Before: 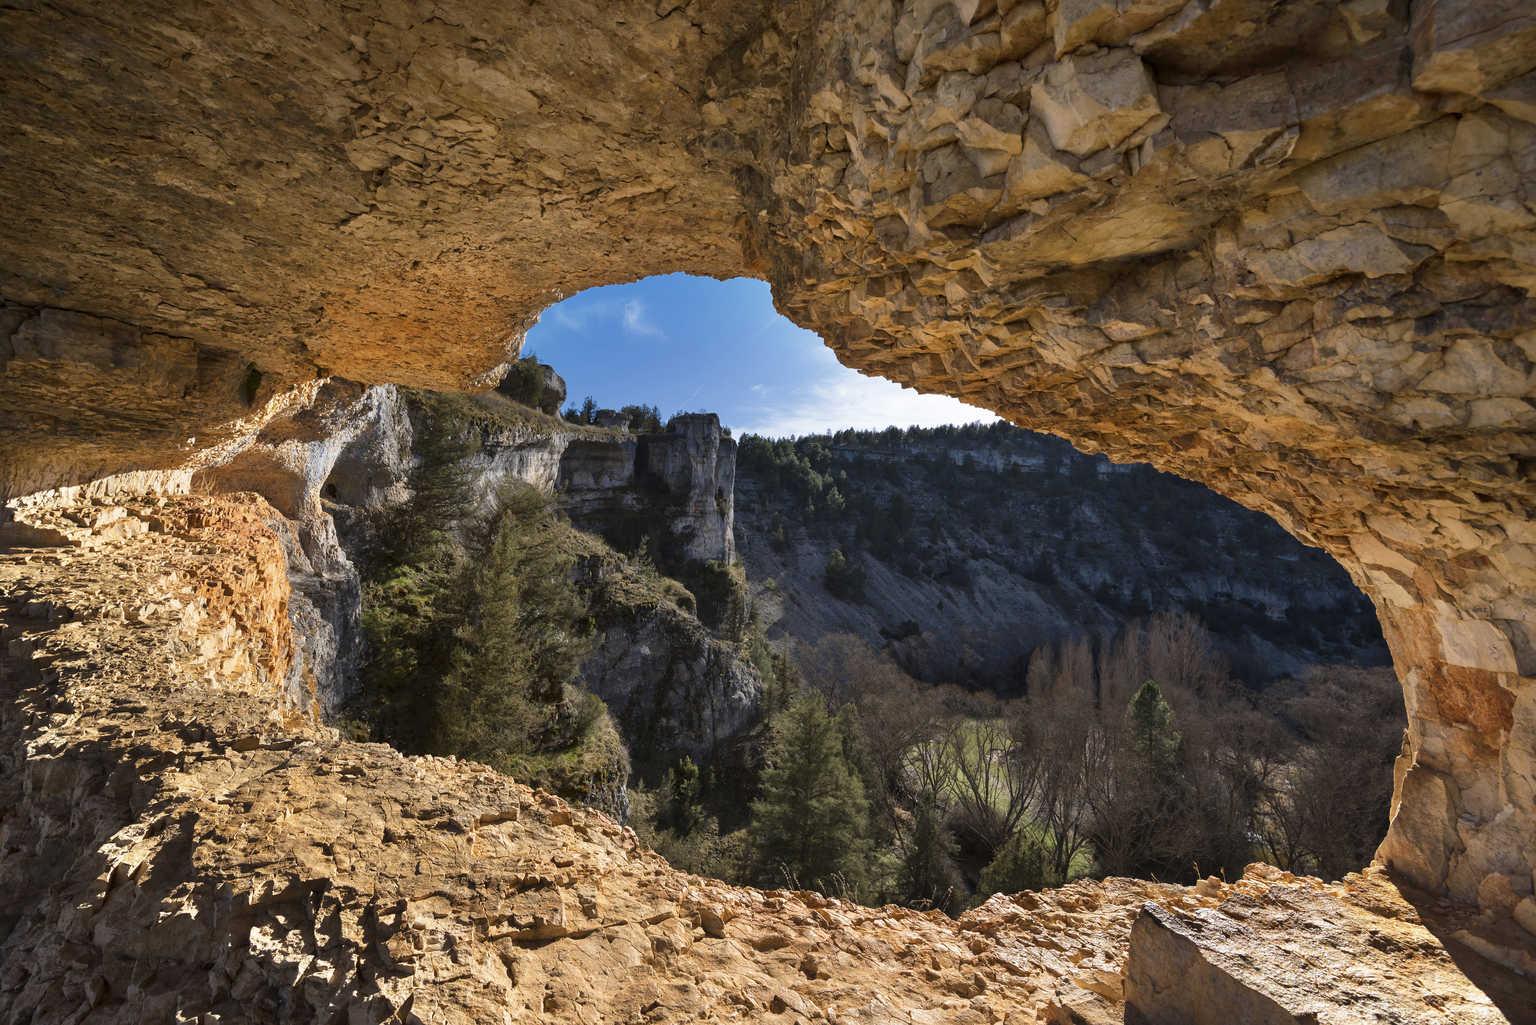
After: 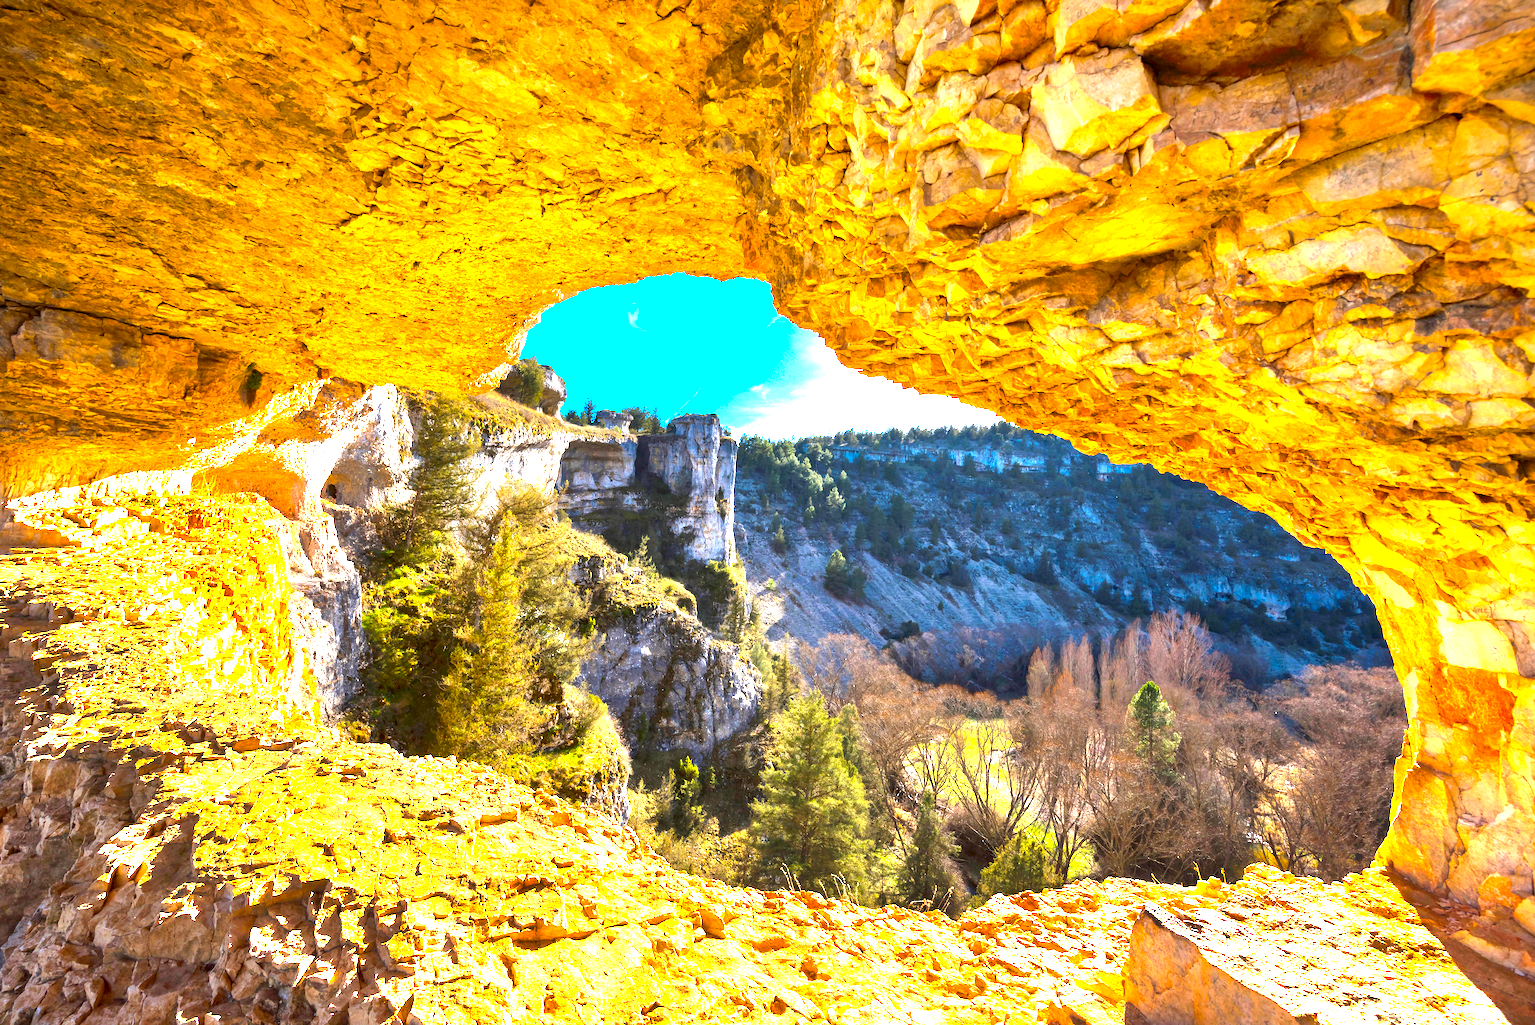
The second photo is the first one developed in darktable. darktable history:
exposure: black level correction 0, exposure 1.669 EV, compensate exposure bias true, compensate highlight preservation false
contrast brightness saturation: contrast 0.09, saturation 0.28
color balance rgb: power › hue 74.74°, perceptual saturation grading › global saturation 40.043%, global vibrance 4.989%, contrast 2.877%
